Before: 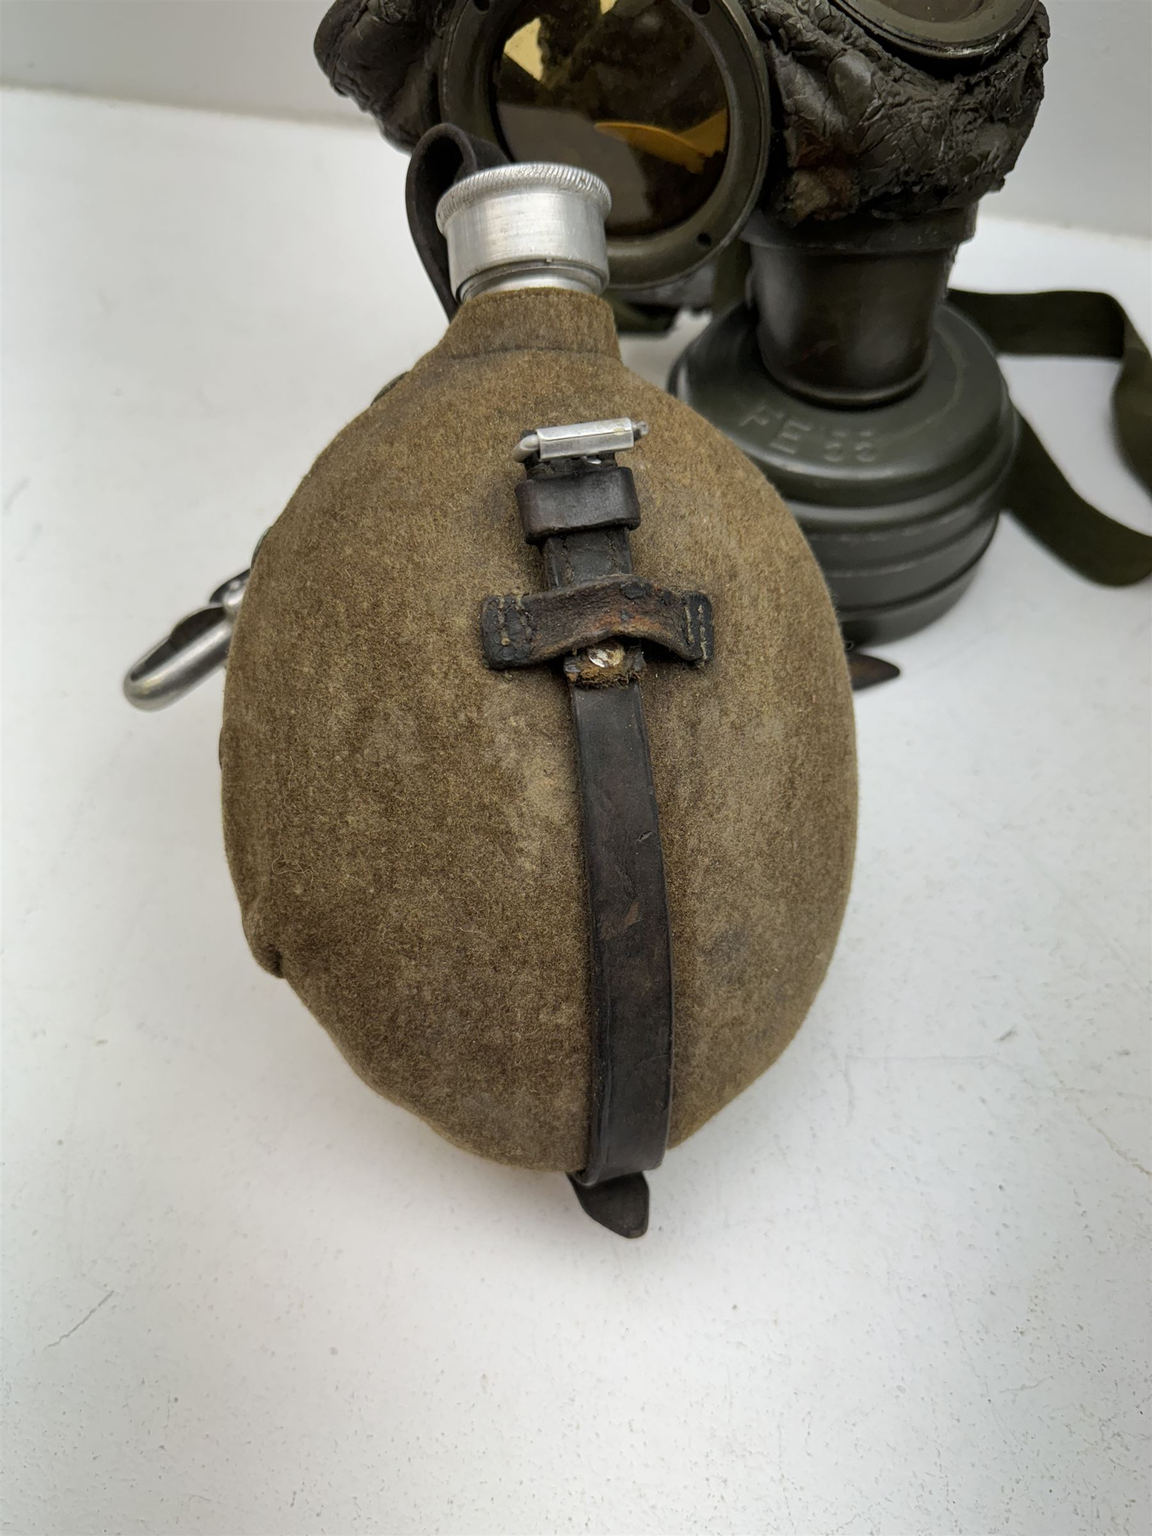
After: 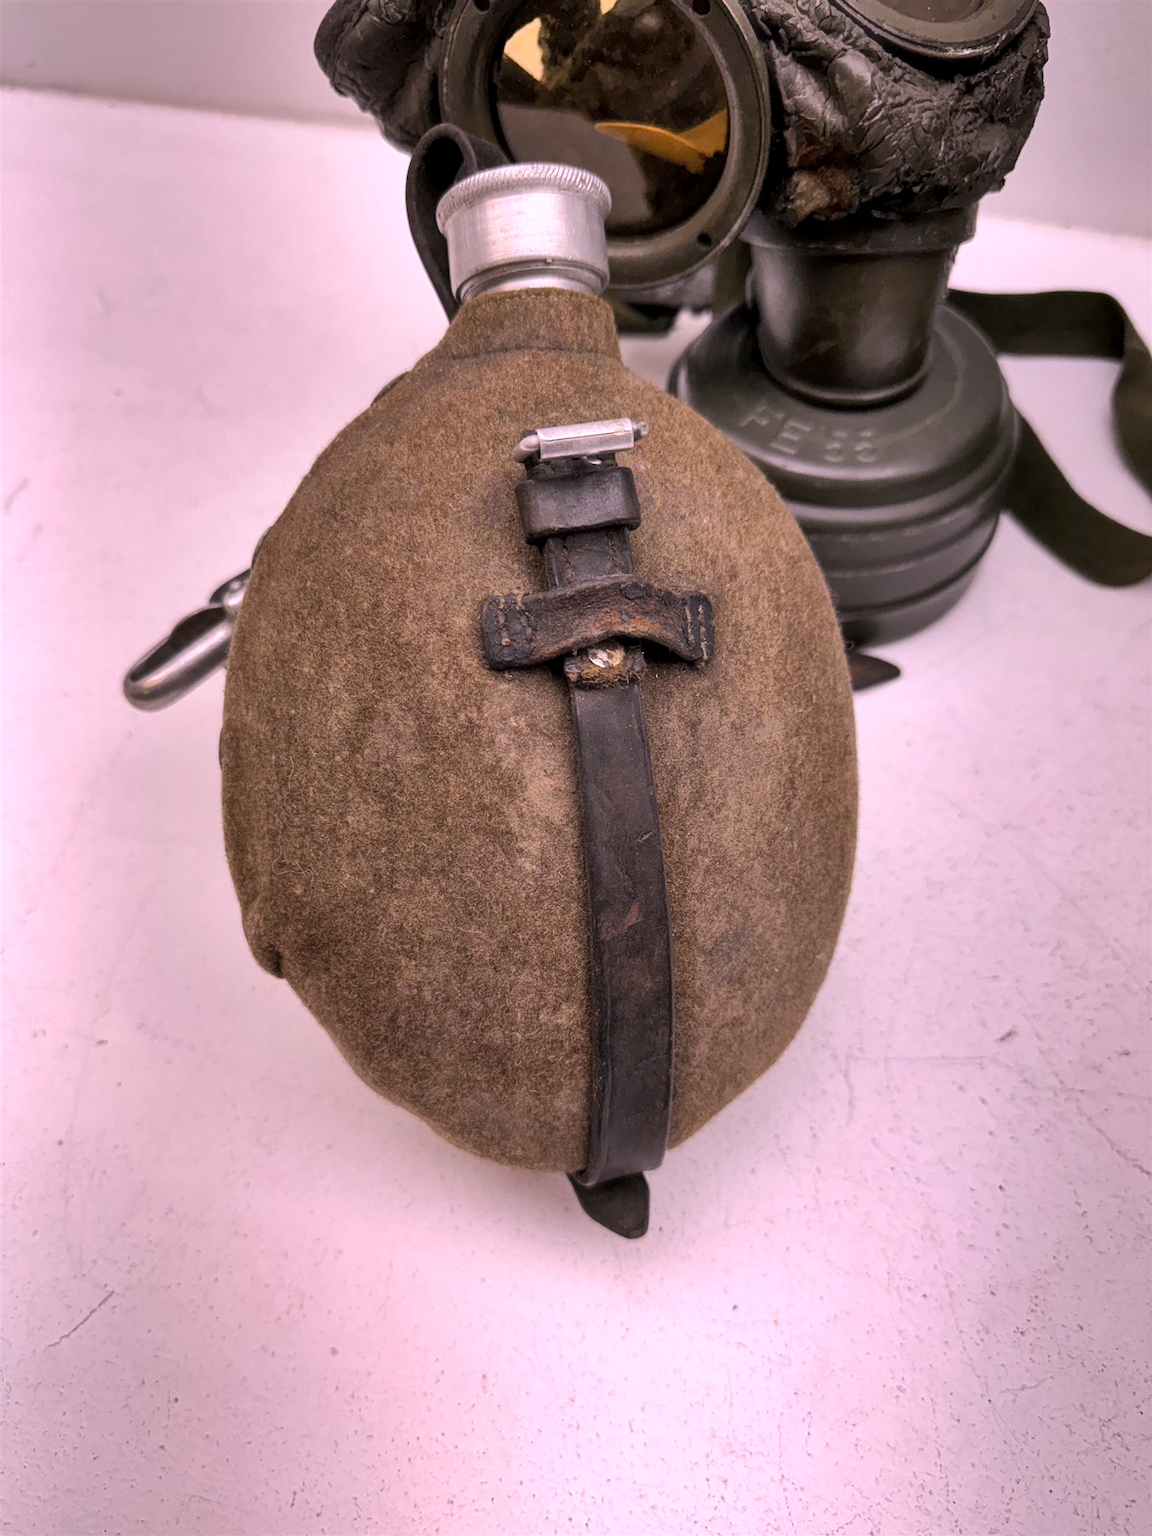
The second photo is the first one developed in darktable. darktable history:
white balance: red 1.188, blue 1.11
haze removal: strength -0.1, adaptive false
shadows and highlights: low approximation 0.01, soften with gaussian
local contrast: highlights 100%, shadows 100%, detail 120%, midtone range 0.2
